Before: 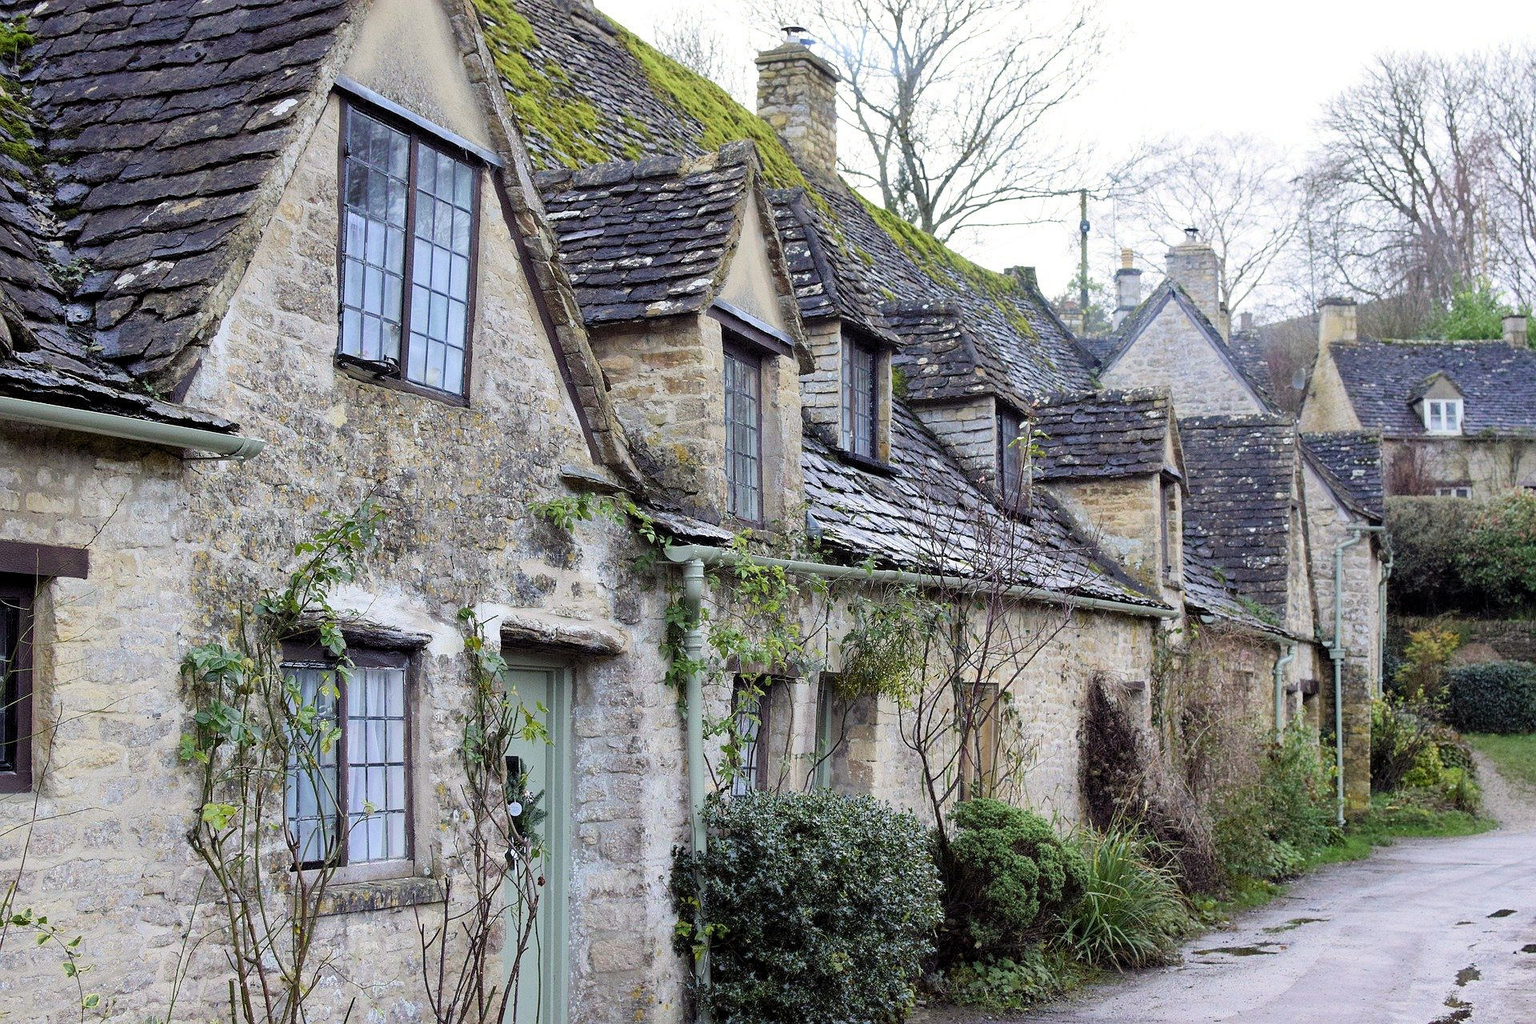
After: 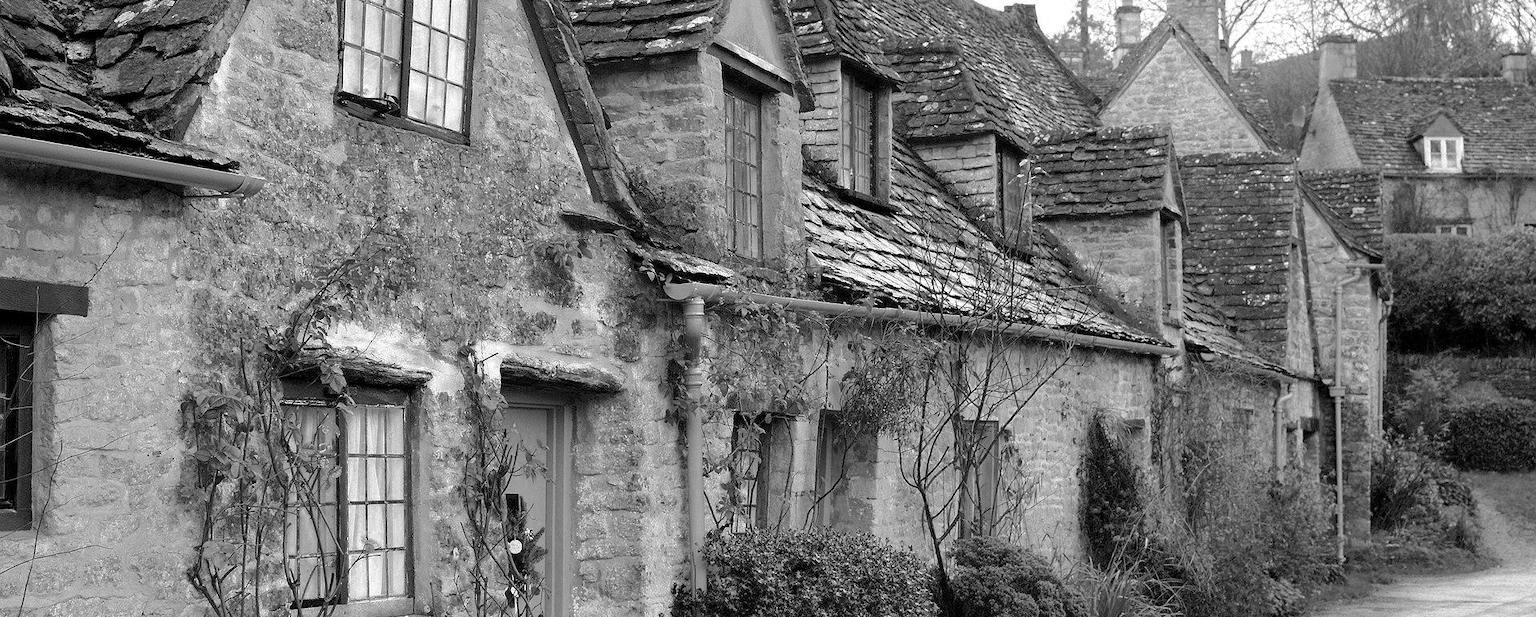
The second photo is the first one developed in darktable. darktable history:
crop and rotate: top 25.695%, bottom 13.956%
tone curve: curves: ch0 [(0, 0) (0.568, 0.517) (0.8, 0.717) (1, 1)], preserve colors none
contrast brightness saturation: contrast 0.011, saturation -0.054
color balance rgb: highlights gain › chroma 0.216%, highlights gain › hue 329.74°, perceptual saturation grading › global saturation -0.123%, perceptual saturation grading › mid-tones 11.421%
color zones: curves: ch0 [(0, 0.613) (0.01, 0.613) (0.245, 0.448) (0.498, 0.529) (0.642, 0.665) (0.879, 0.777) (0.99, 0.613)]; ch1 [(0, 0) (0.143, 0) (0.286, 0) (0.429, 0) (0.571, 0) (0.714, 0) (0.857, 0)]
